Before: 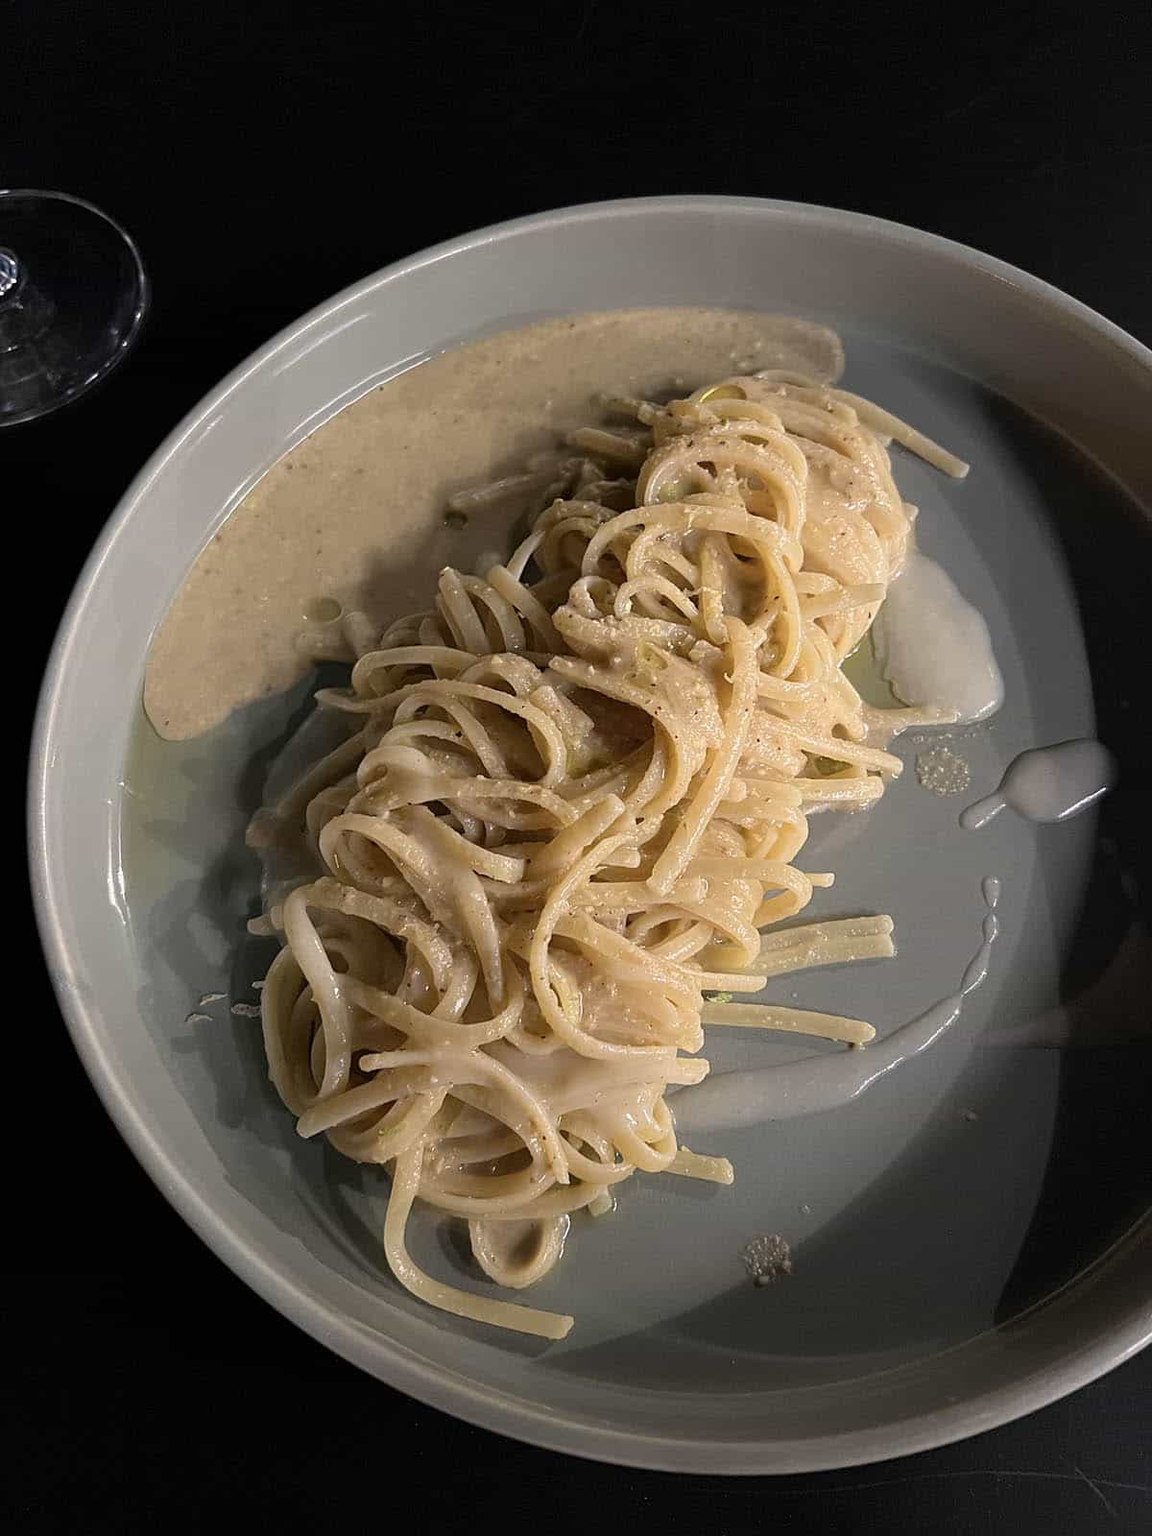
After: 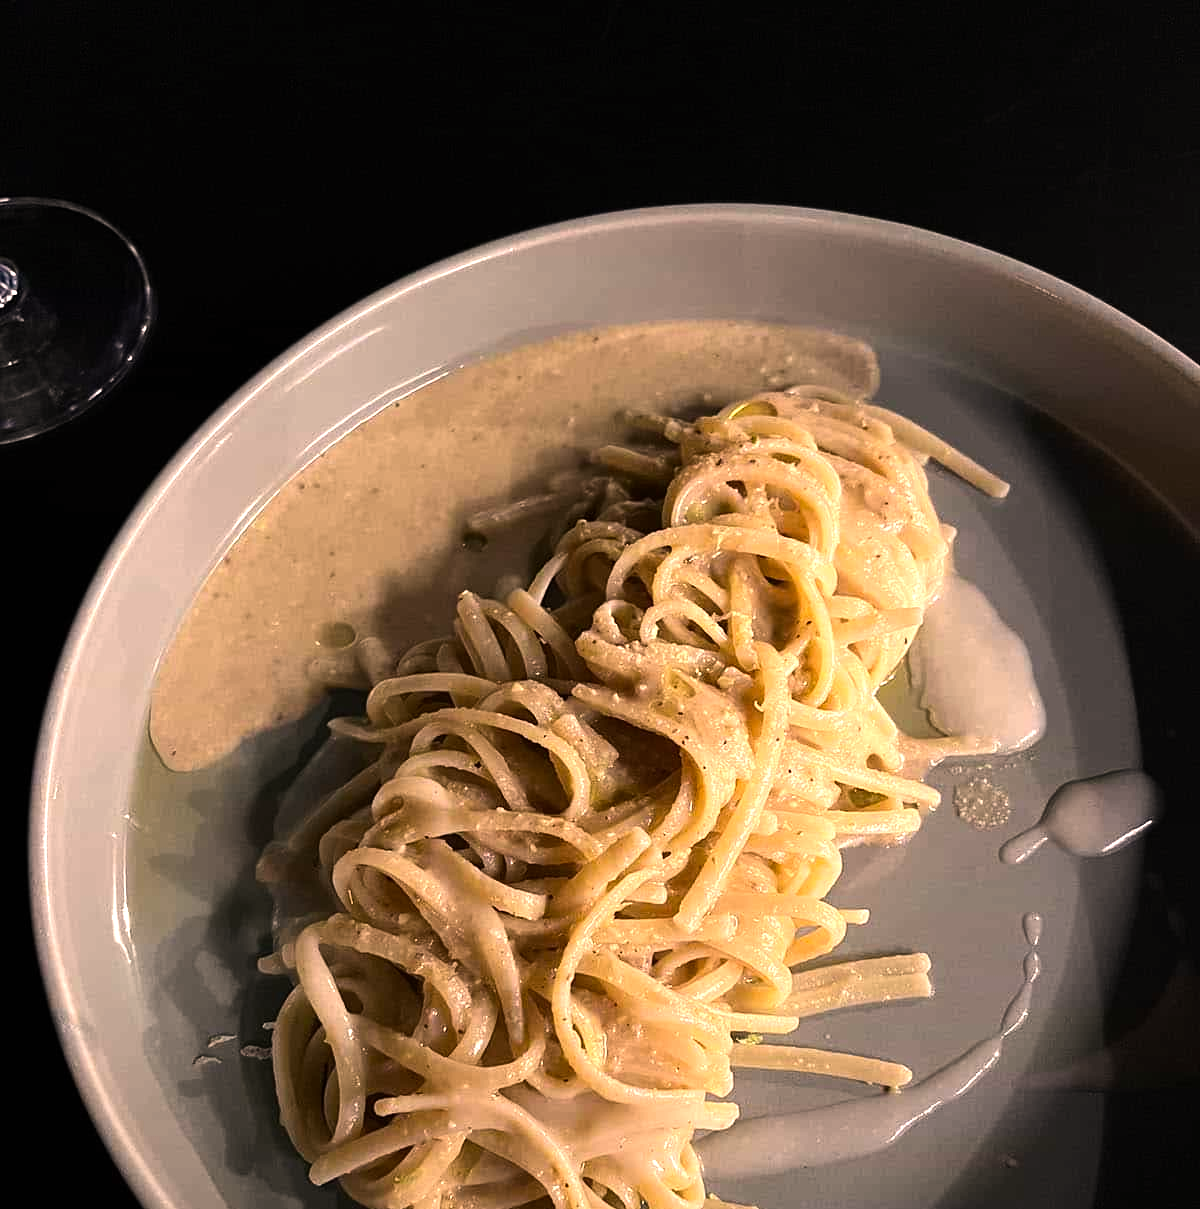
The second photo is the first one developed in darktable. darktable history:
tone equalizer: -8 EV -0.775 EV, -7 EV -0.729 EV, -6 EV -0.599 EV, -5 EV -0.402 EV, -3 EV 0.38 EV, -2 EV 0.6 EV, -1 EV 0.696 EV, +0 EV 0.735 EV, edges refinement/feathering 500, mask exposure compensation -1.57 EV, preserve details no
crop: bottom 24.411%
color correction: highlights a* 11.83, highlights b* 11.42
